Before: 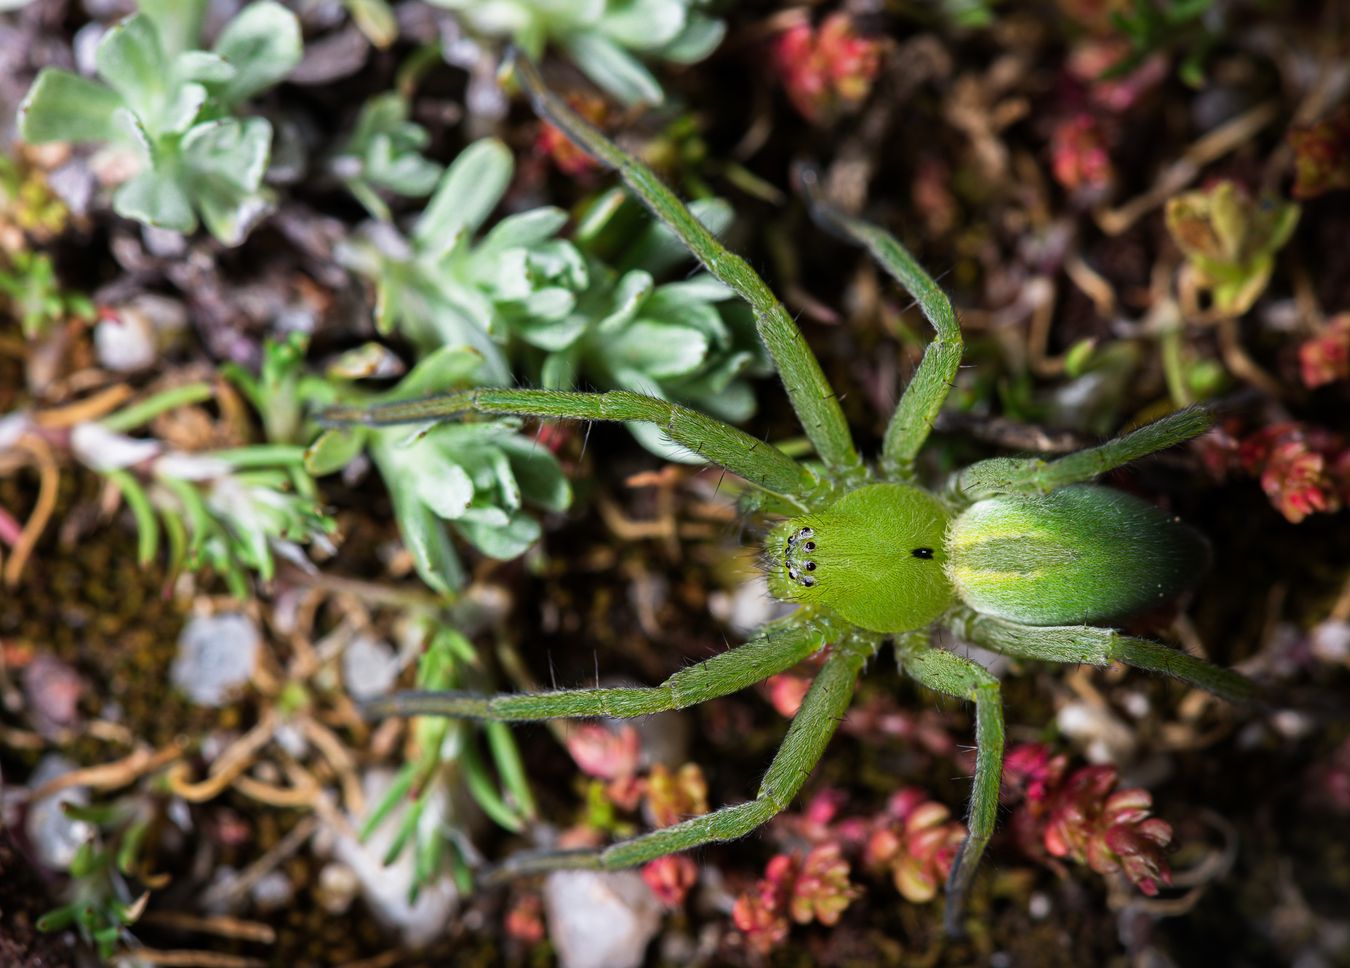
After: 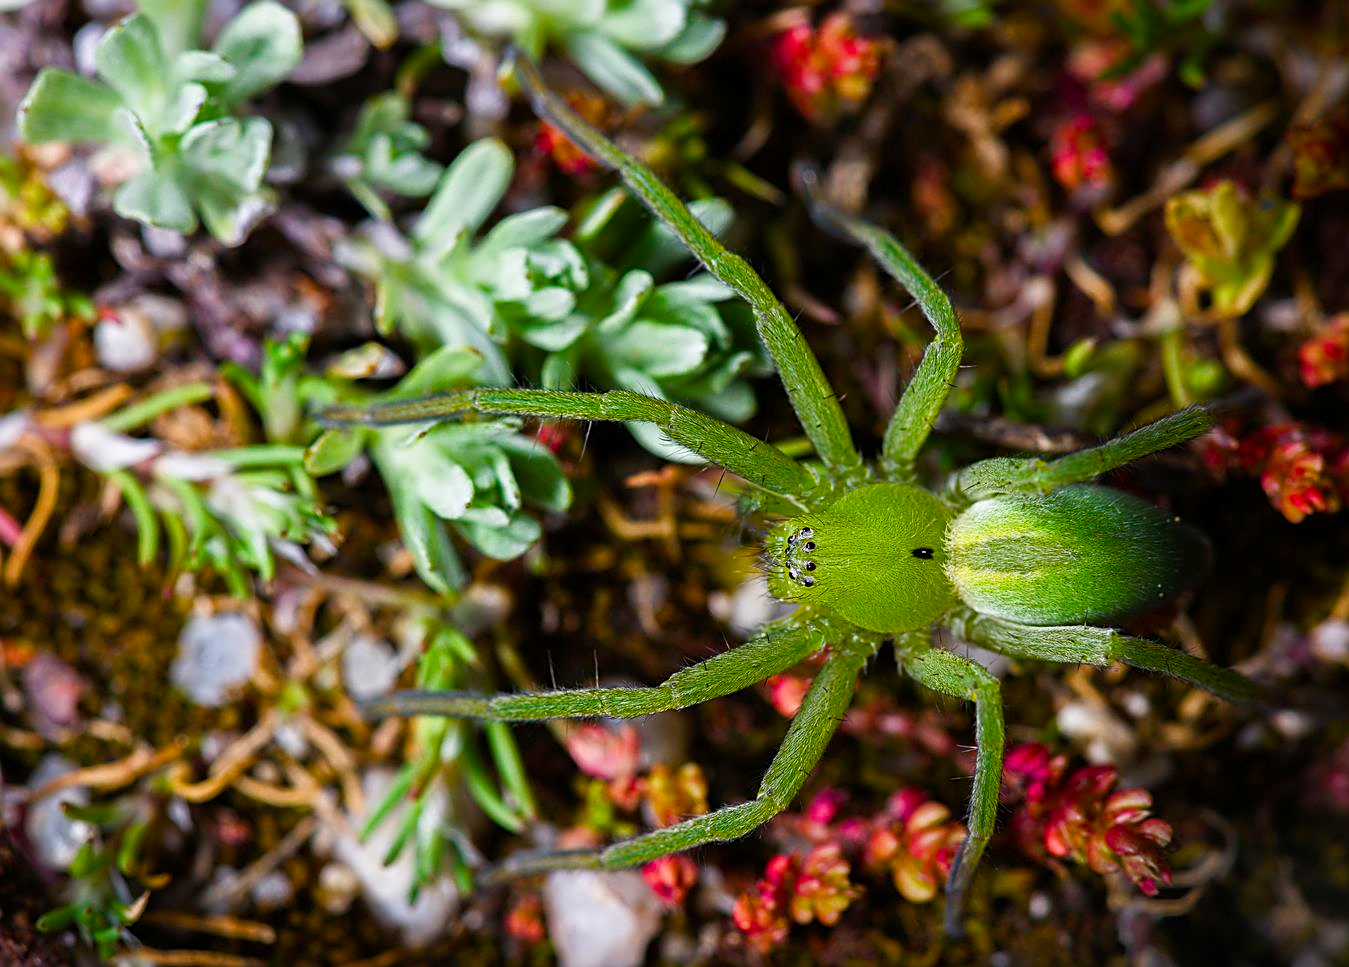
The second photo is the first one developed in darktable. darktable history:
sharpen: amount 0.475
color balance rgb: linear chroma grading › shadows -8.664%, linear chroma grading › global chroma 9.877%, perceptual saturation grading › global saturation 23.572%, perceptual saturation grading › highlights -24.52%, perceptual saturation grading › mid-tones 24.111%, perceptual saturation grading › shadows 41.108%
